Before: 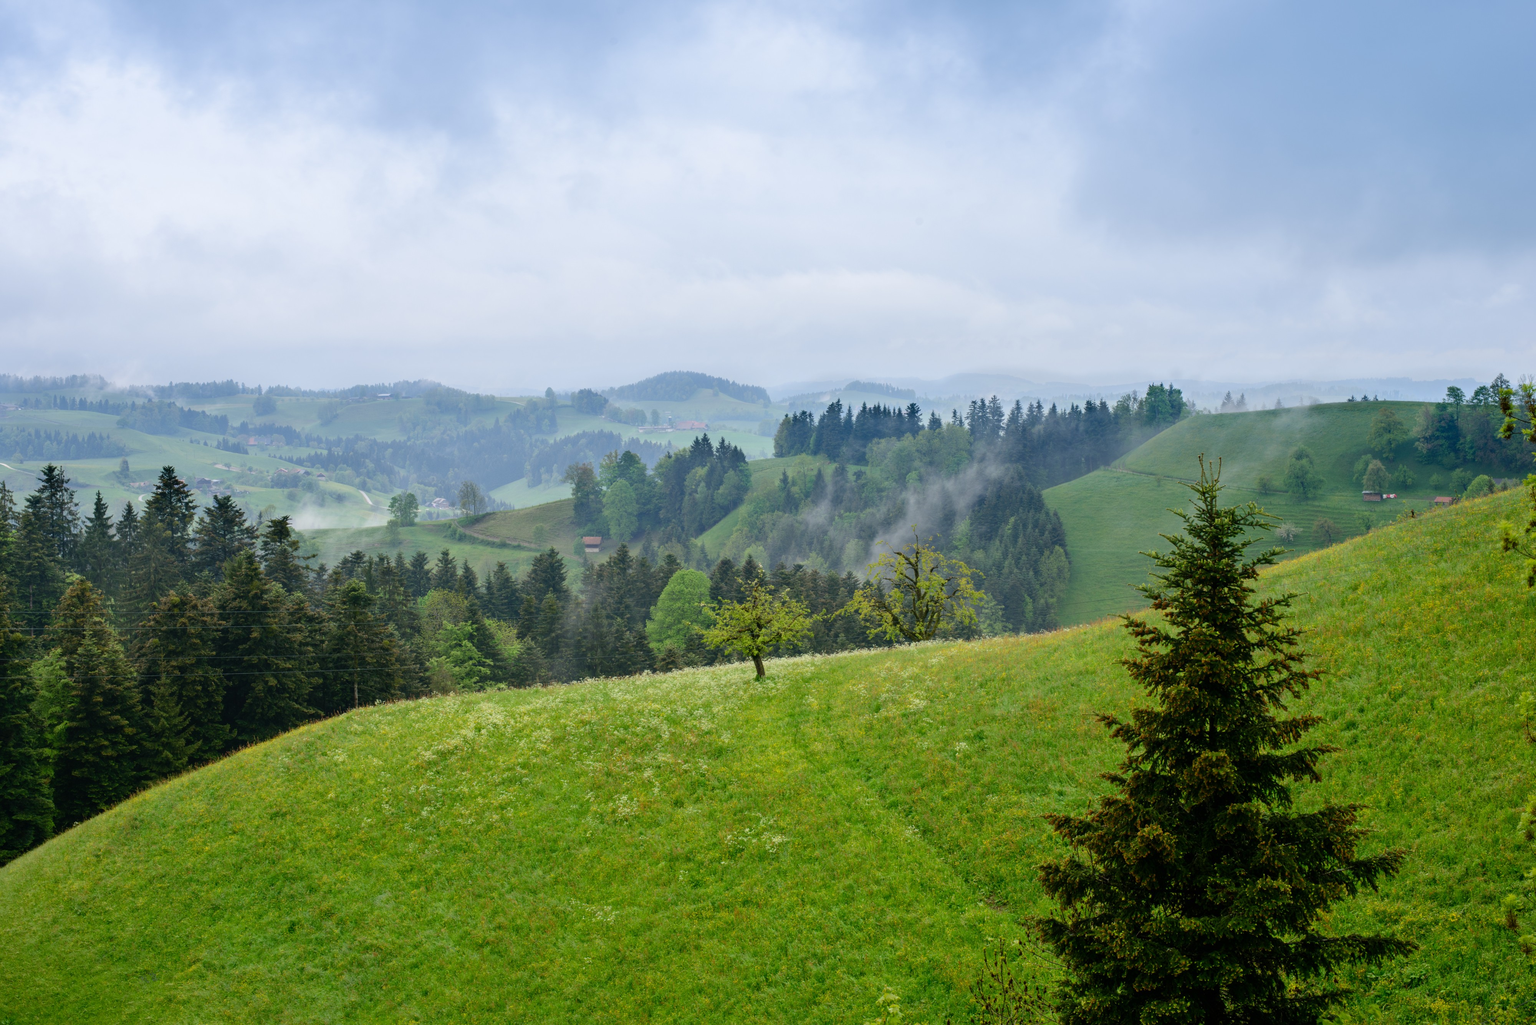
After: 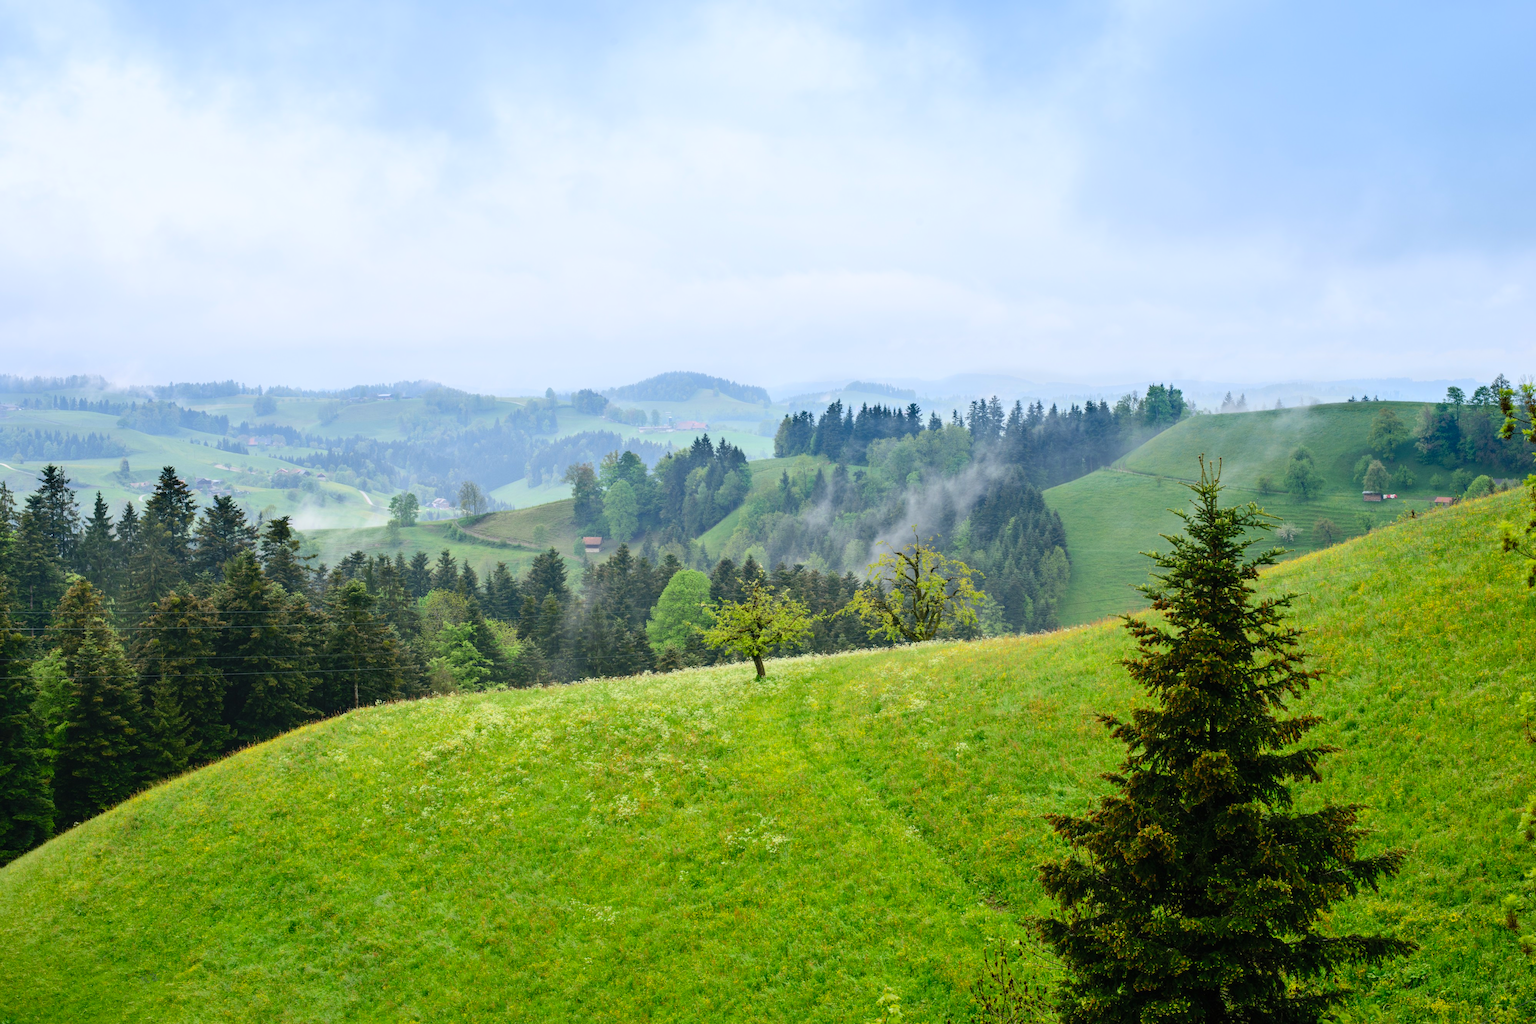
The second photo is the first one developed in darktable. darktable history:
contrast brightness saturation: contrast 0.2, brightness 0.16, saturation 0.22
base curve: exposure shift 0, preserve colors none
